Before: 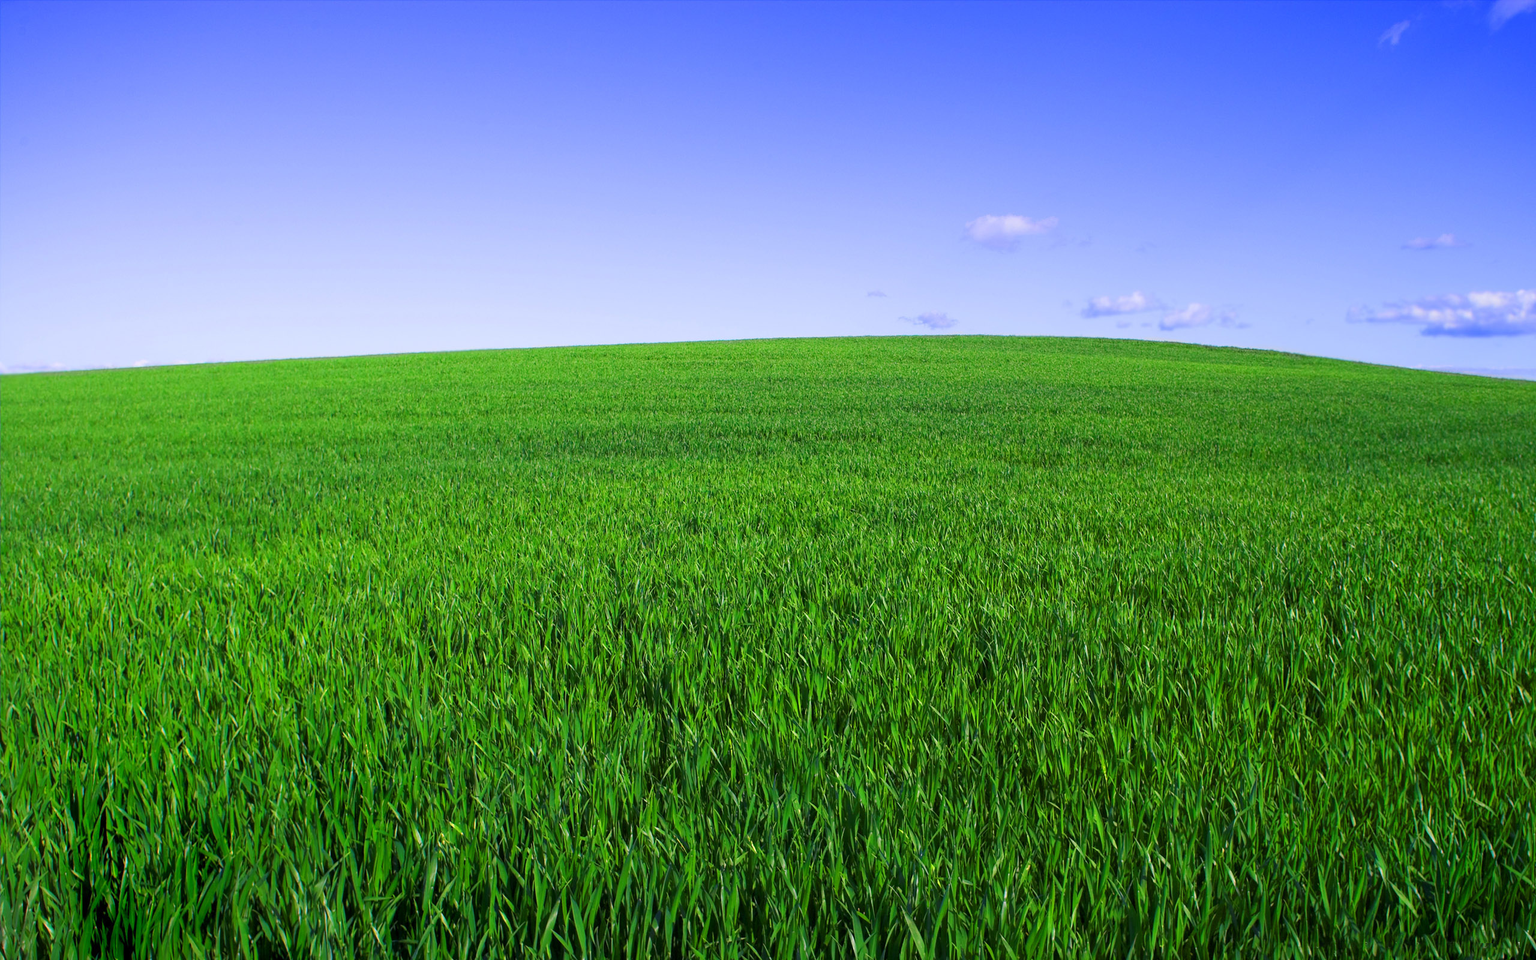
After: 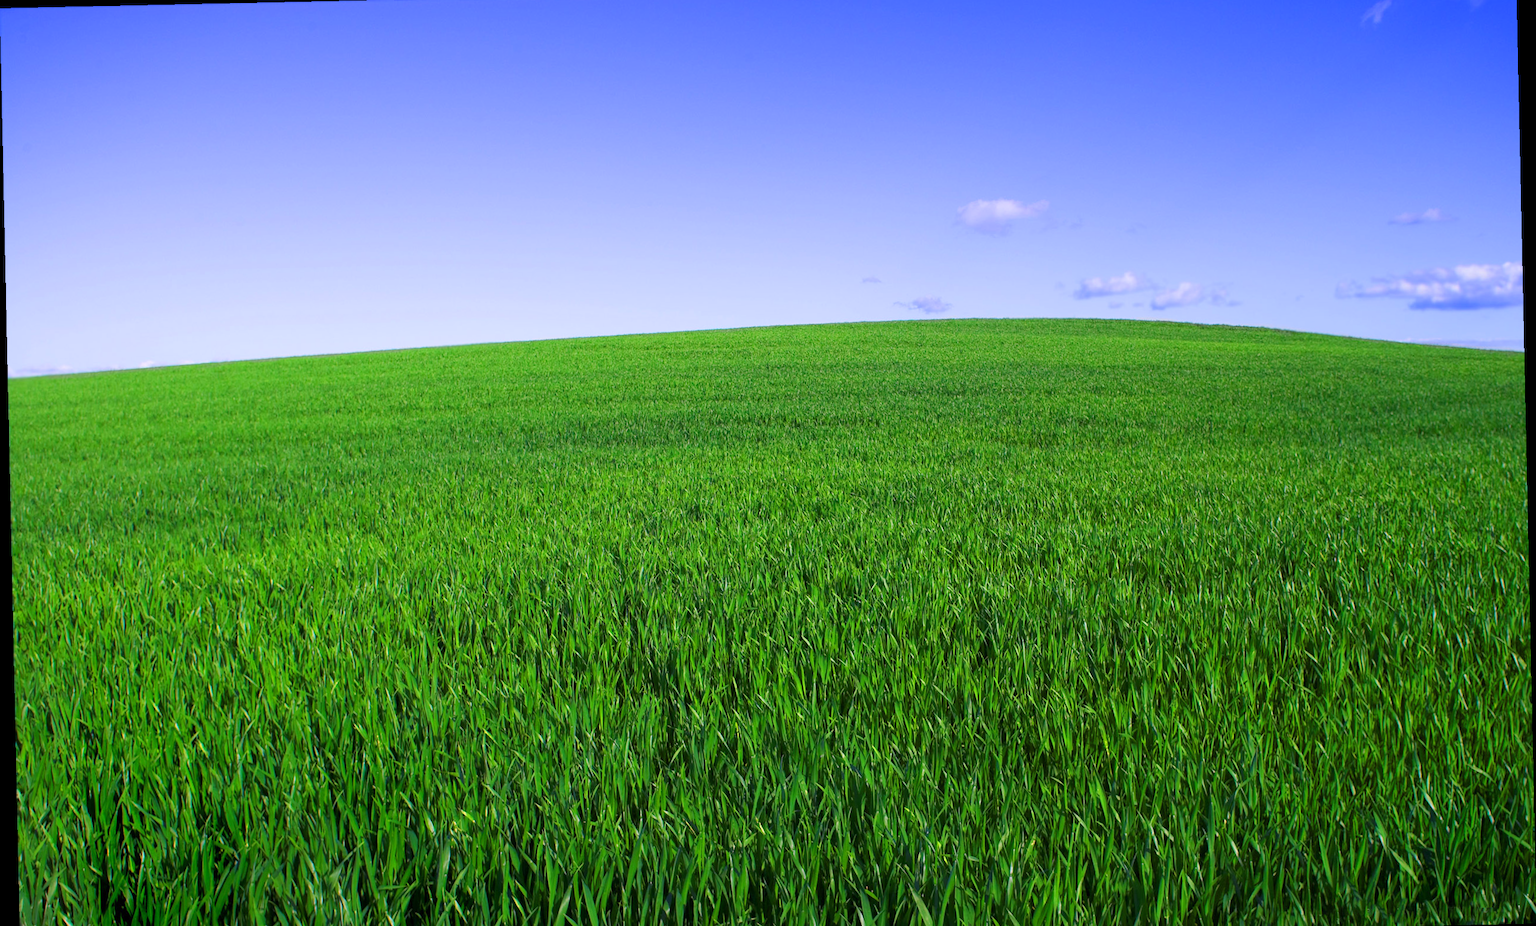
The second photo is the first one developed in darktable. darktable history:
crop and rotate: top 2.479%, bottom 3.018%
white balance: red 1.004, blue 1.024
rotate and perspective: rotation -1.24°, automatic cropping off
